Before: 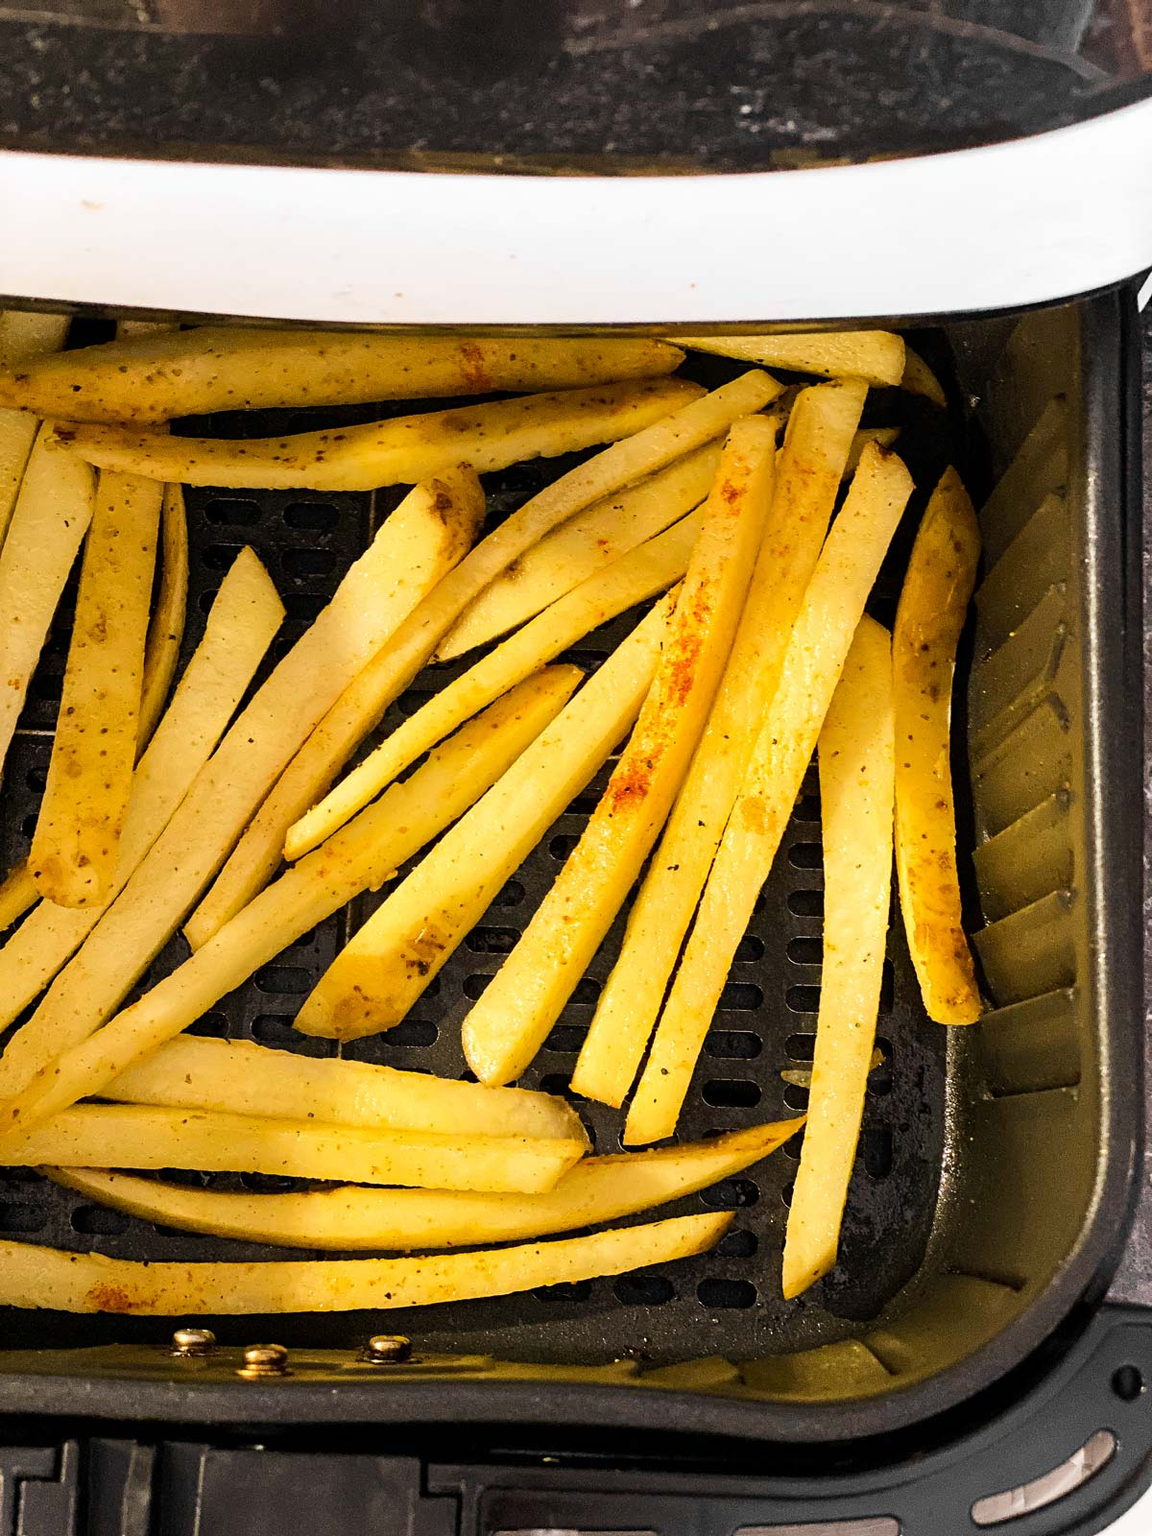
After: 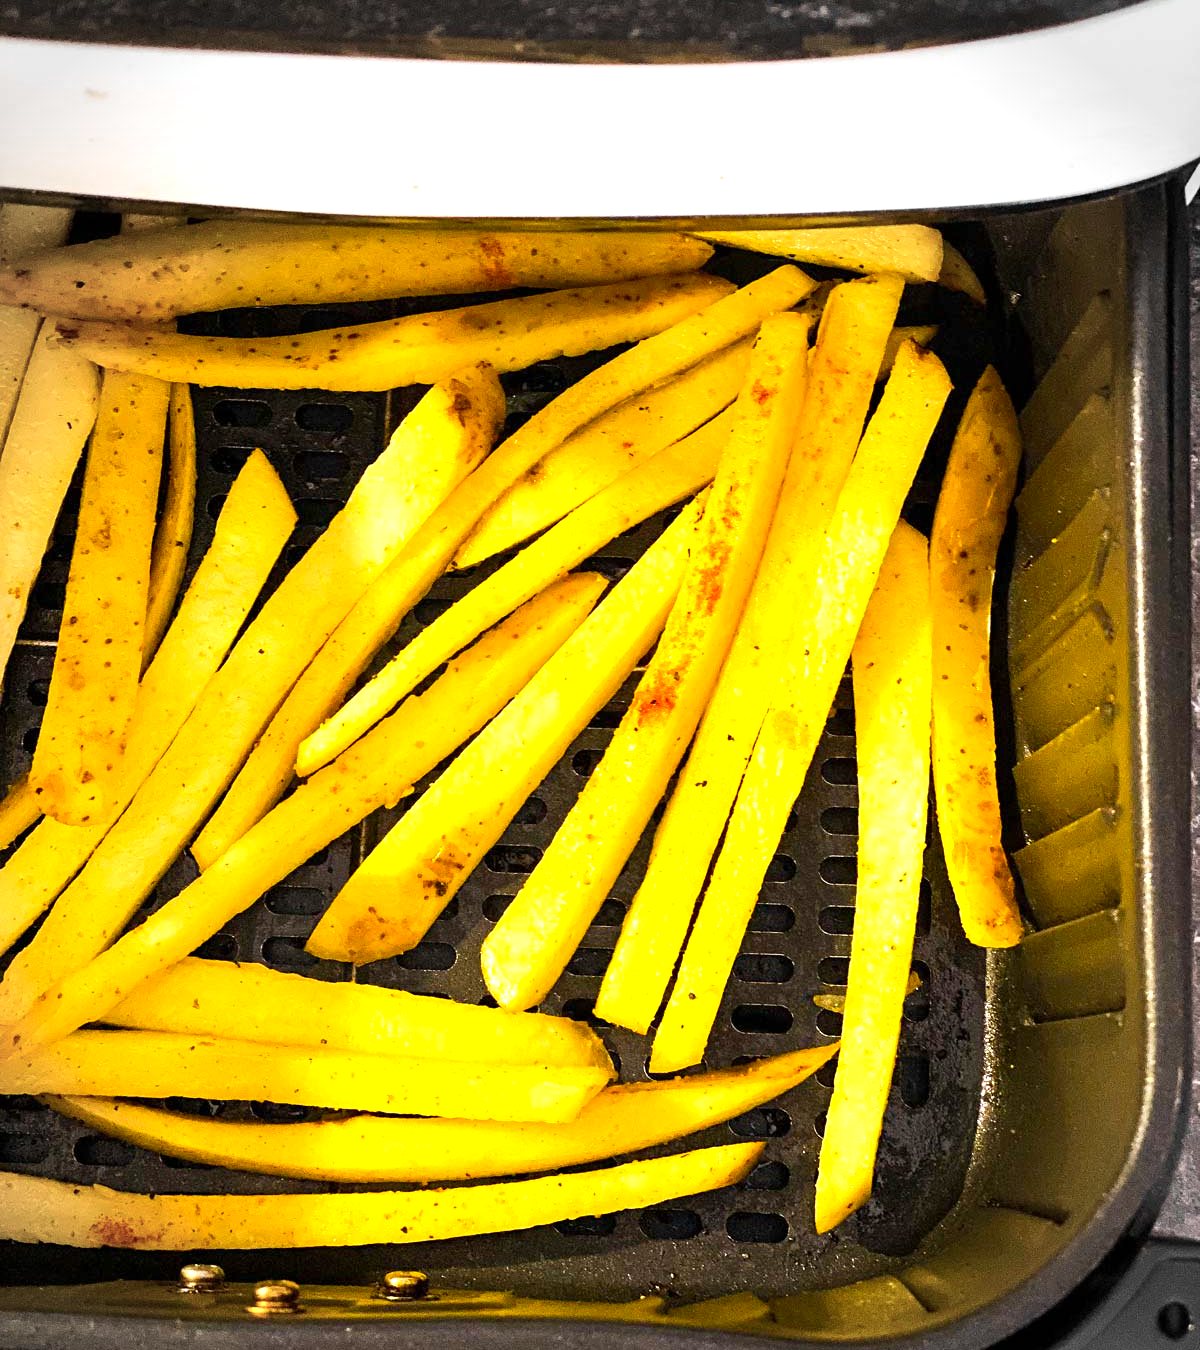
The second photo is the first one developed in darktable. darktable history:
exposure: exposure 0.769 EV, compensate highlight preservation false
vignetting: fall-off start 79.7%, center (-0.034, 0.146)
crop: top 7.56%, bottom 8.034%
color balance rgb: perceptual saturation grading › global saturation 25.206%
